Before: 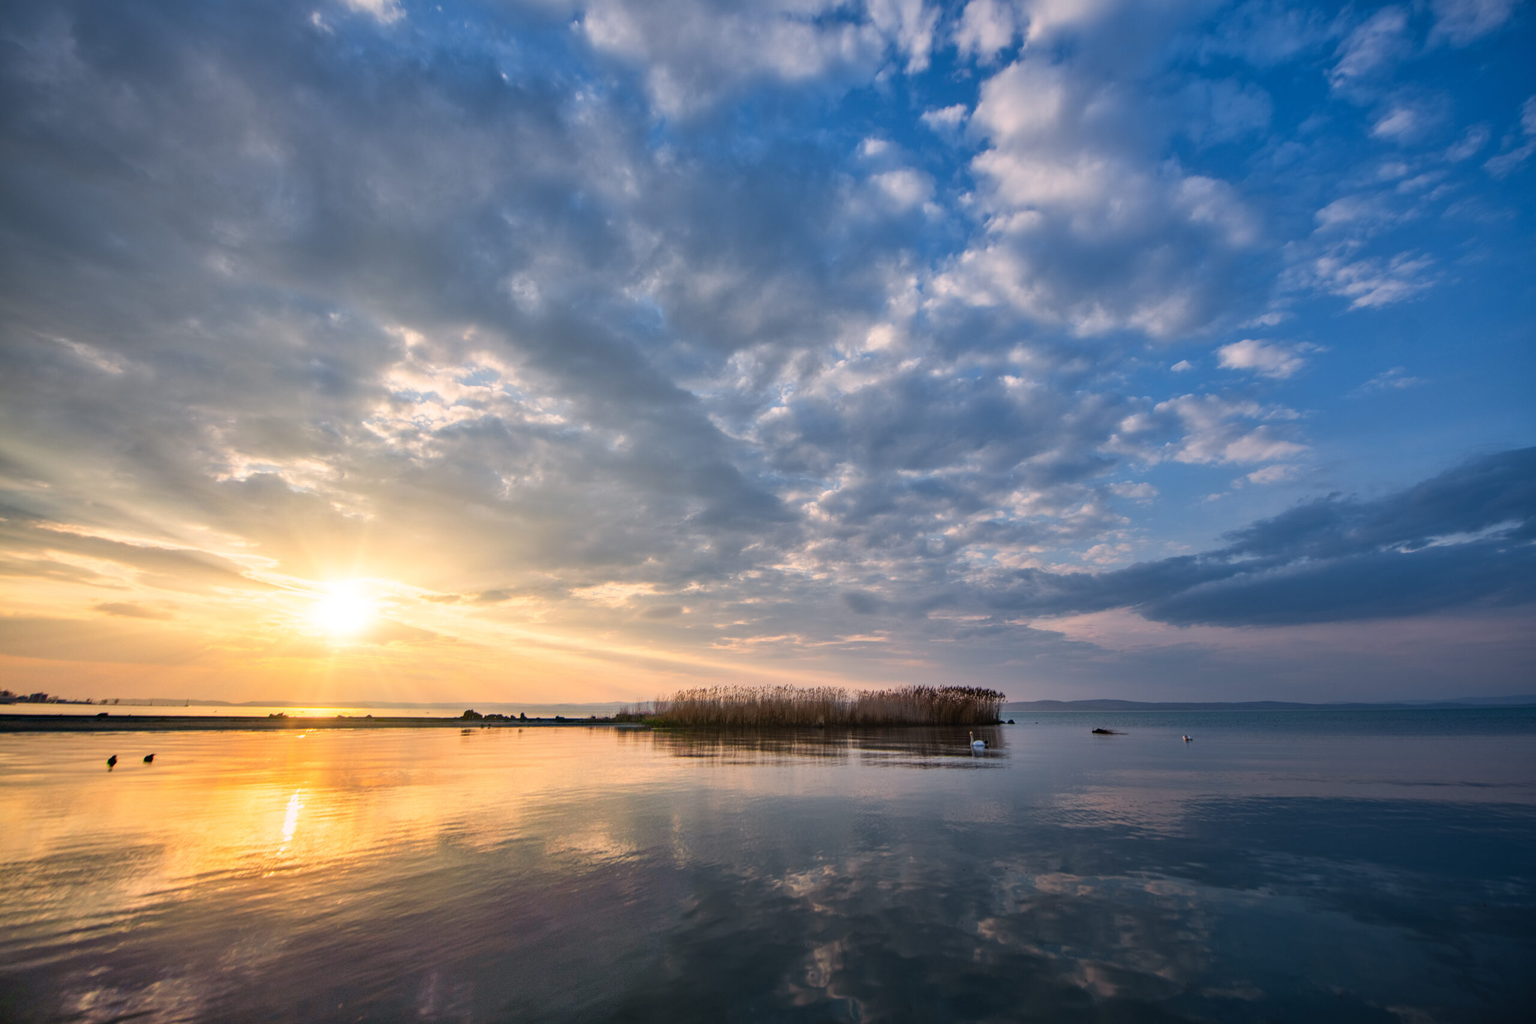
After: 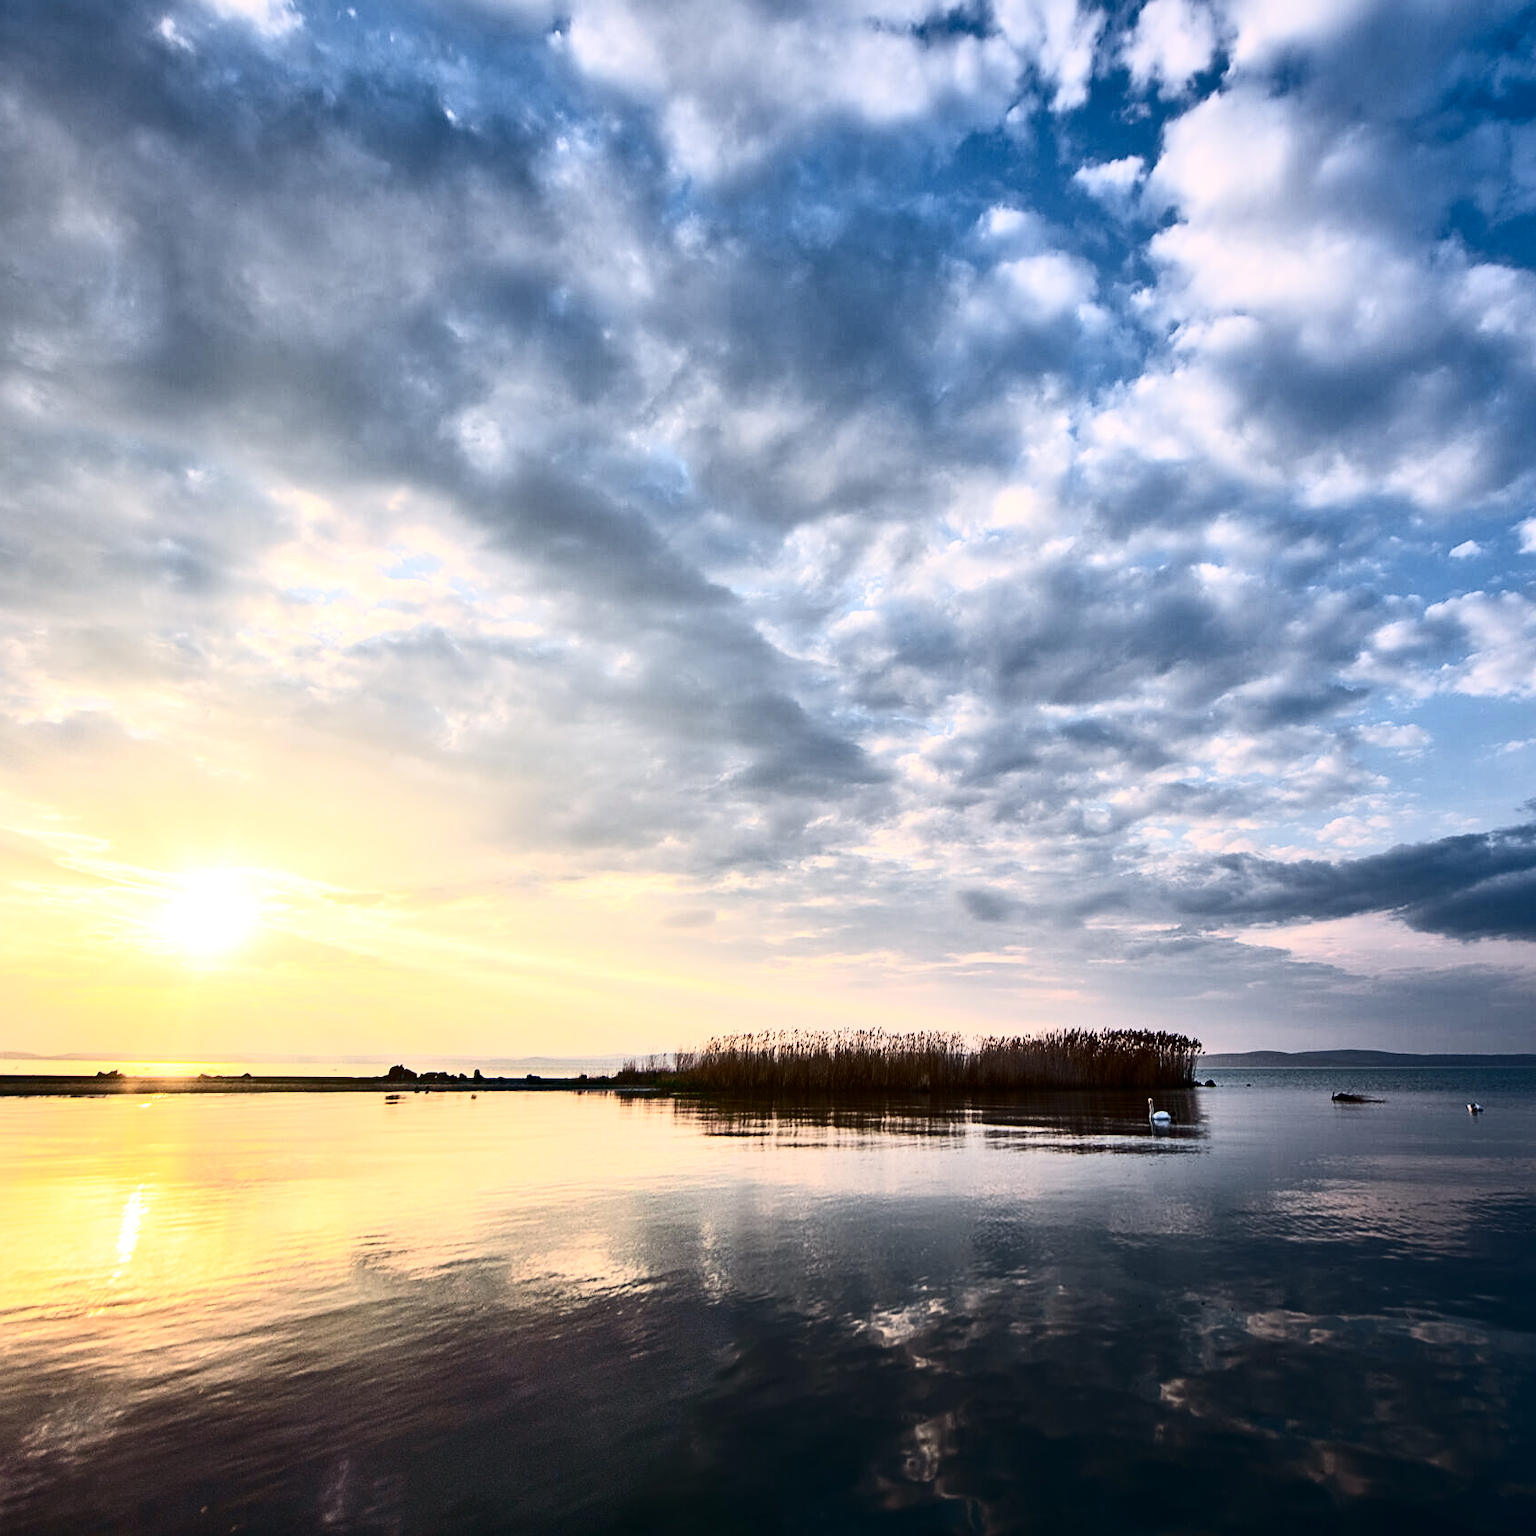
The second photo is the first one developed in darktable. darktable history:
crop and rotate: left 13.342%, right 19.991%
exposure: exposure 0.3 EV, compensate highlight preservation false
contrast brightness saturation: contrast 0.5, saturation -0.1
sharpen: on, module defaults
